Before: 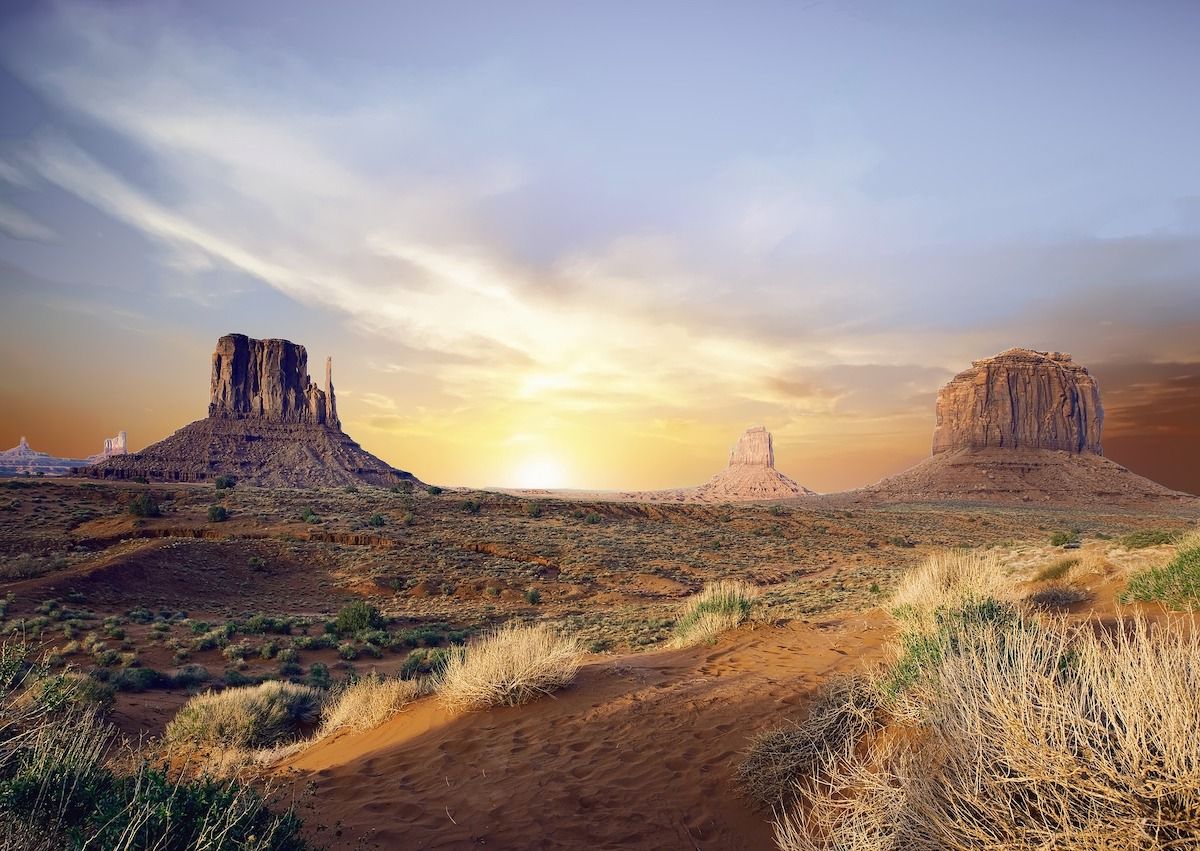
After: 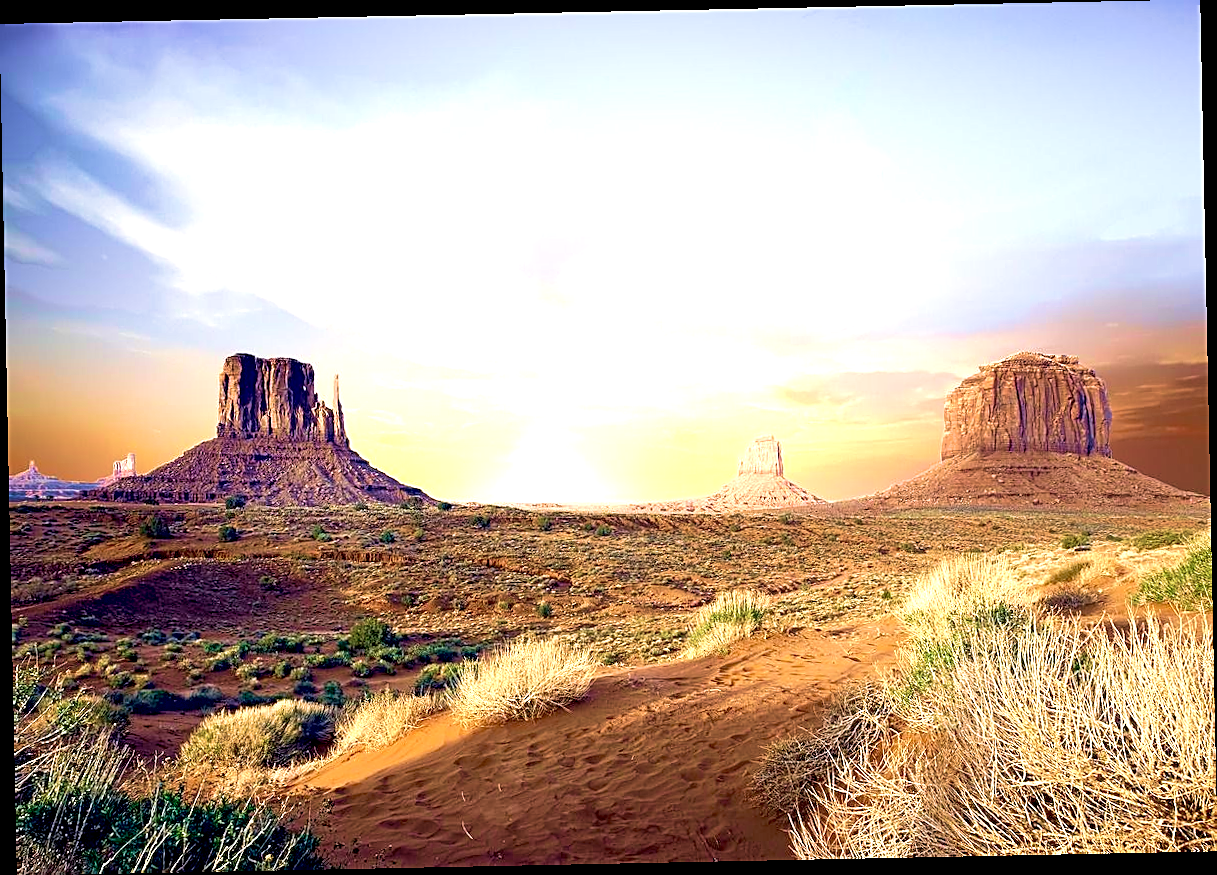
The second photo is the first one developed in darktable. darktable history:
velvia: strength 75%
rotate and perspective: rotation -1.17°, automatic cropping off
exposure: black level correction 0.01, exposure 1 EV, compensate highlight preservation false
sharpen: on, module defaults
